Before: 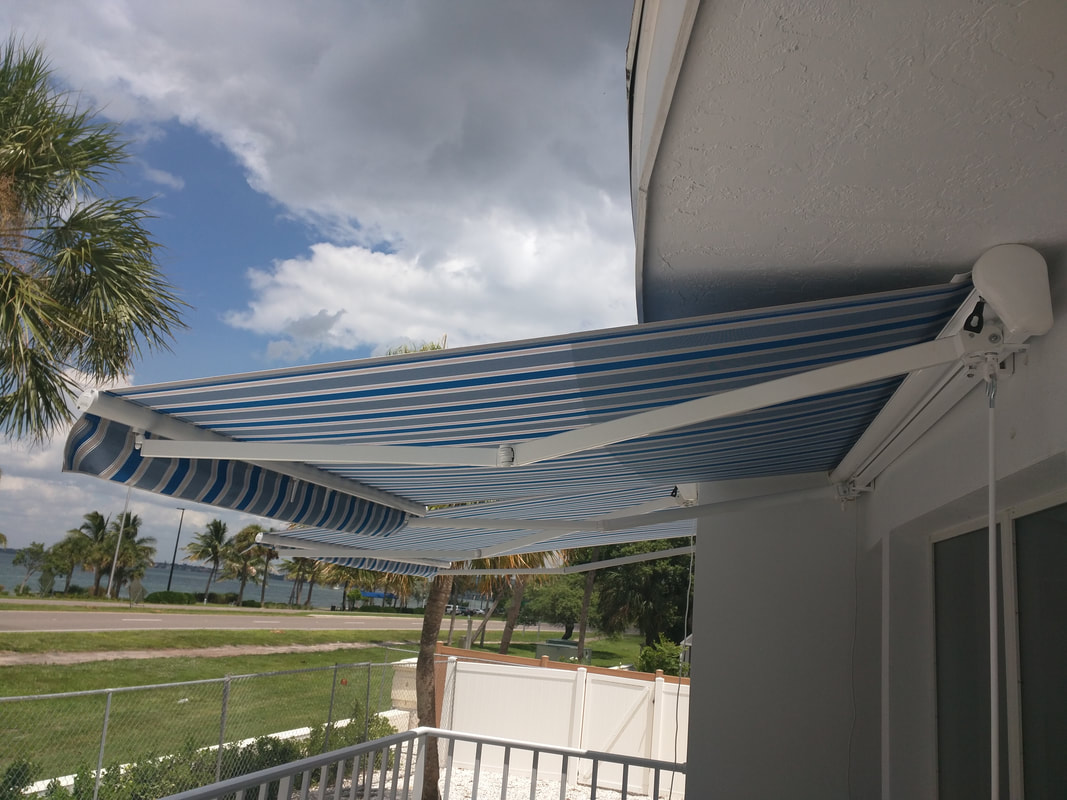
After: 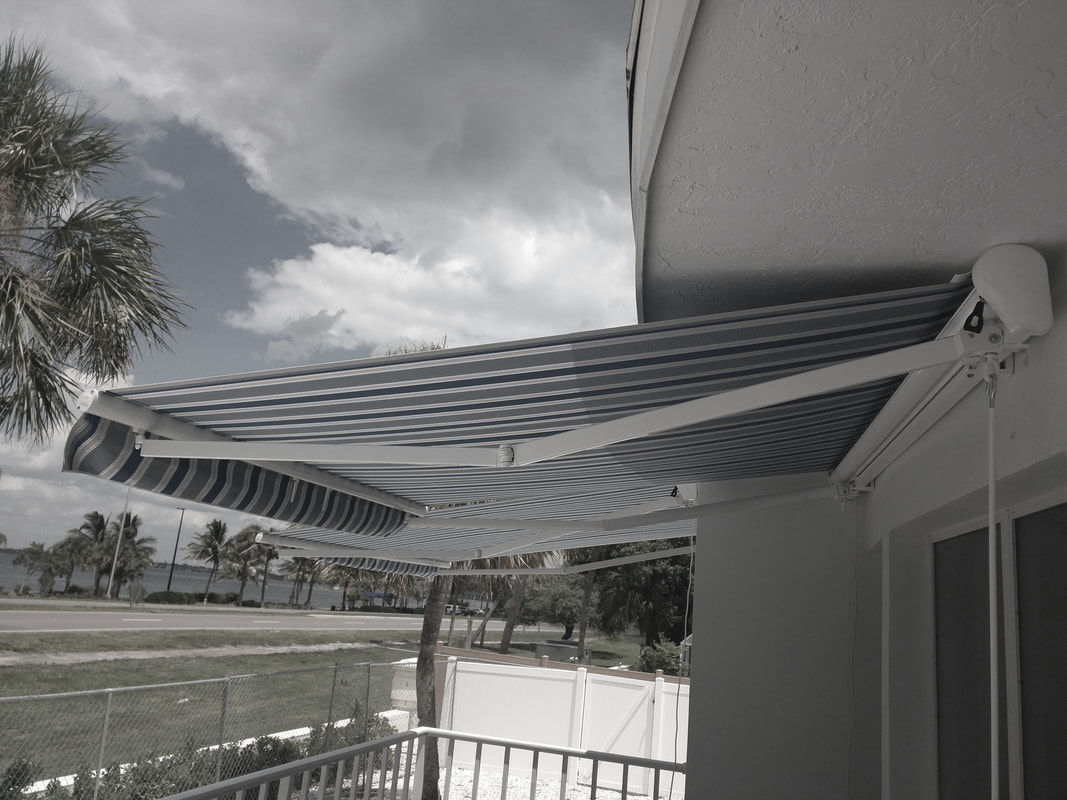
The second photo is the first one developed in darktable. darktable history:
color correction: highlights b* -0.001, saturation 0.212
